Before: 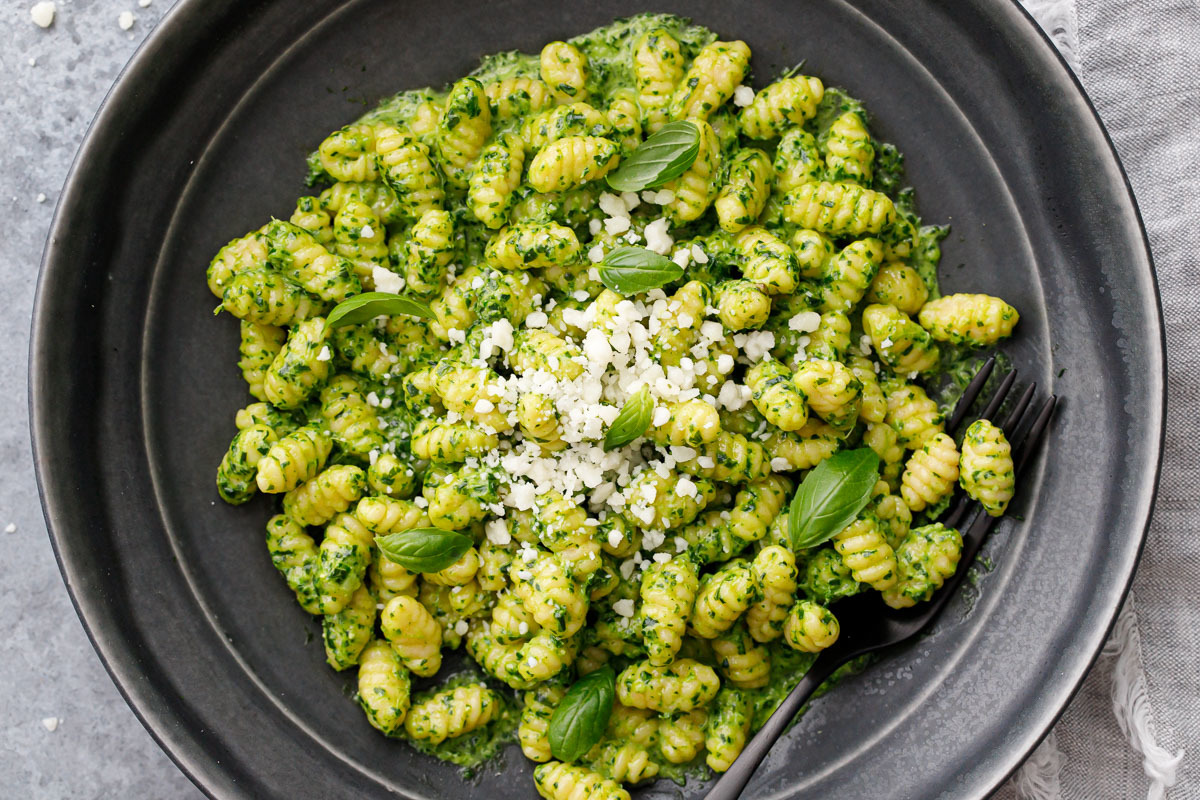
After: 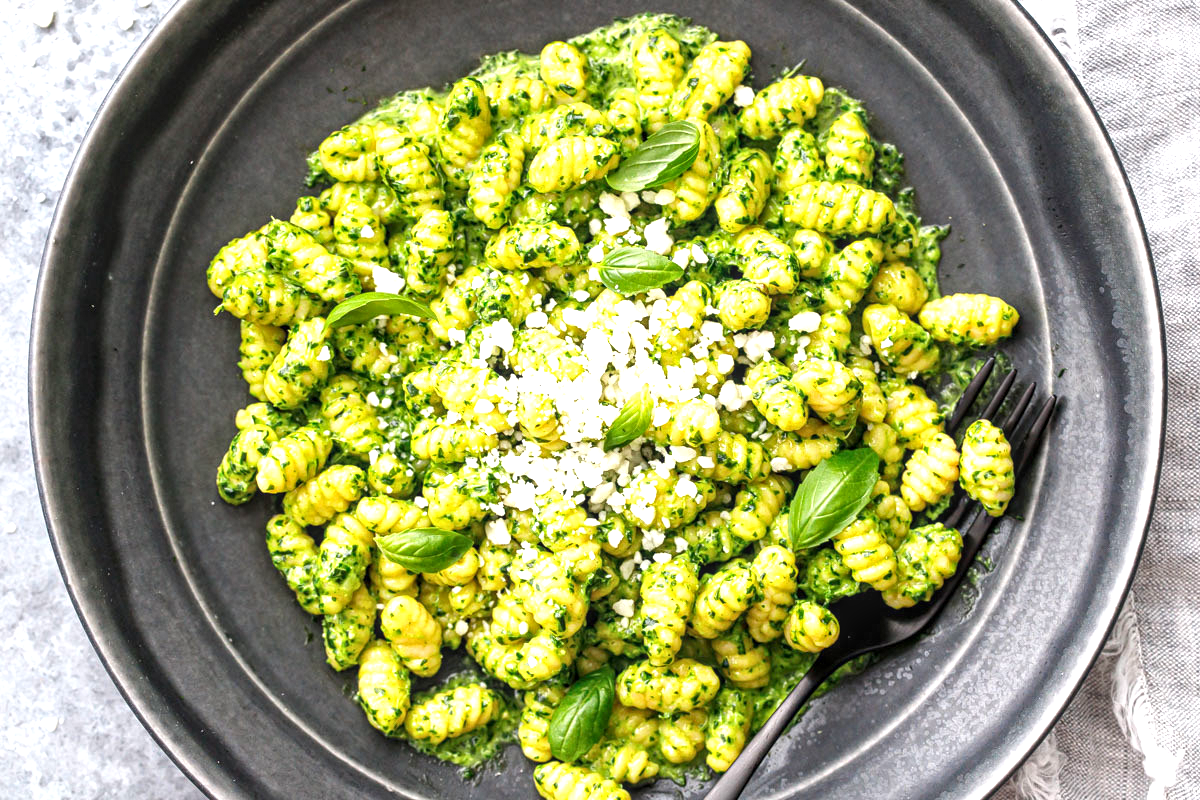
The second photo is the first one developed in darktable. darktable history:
local contrast: detail 130%
exposure: black level correction 0, exposure 1 EV, compensate exposure bias true, compensate highlight preservation false
